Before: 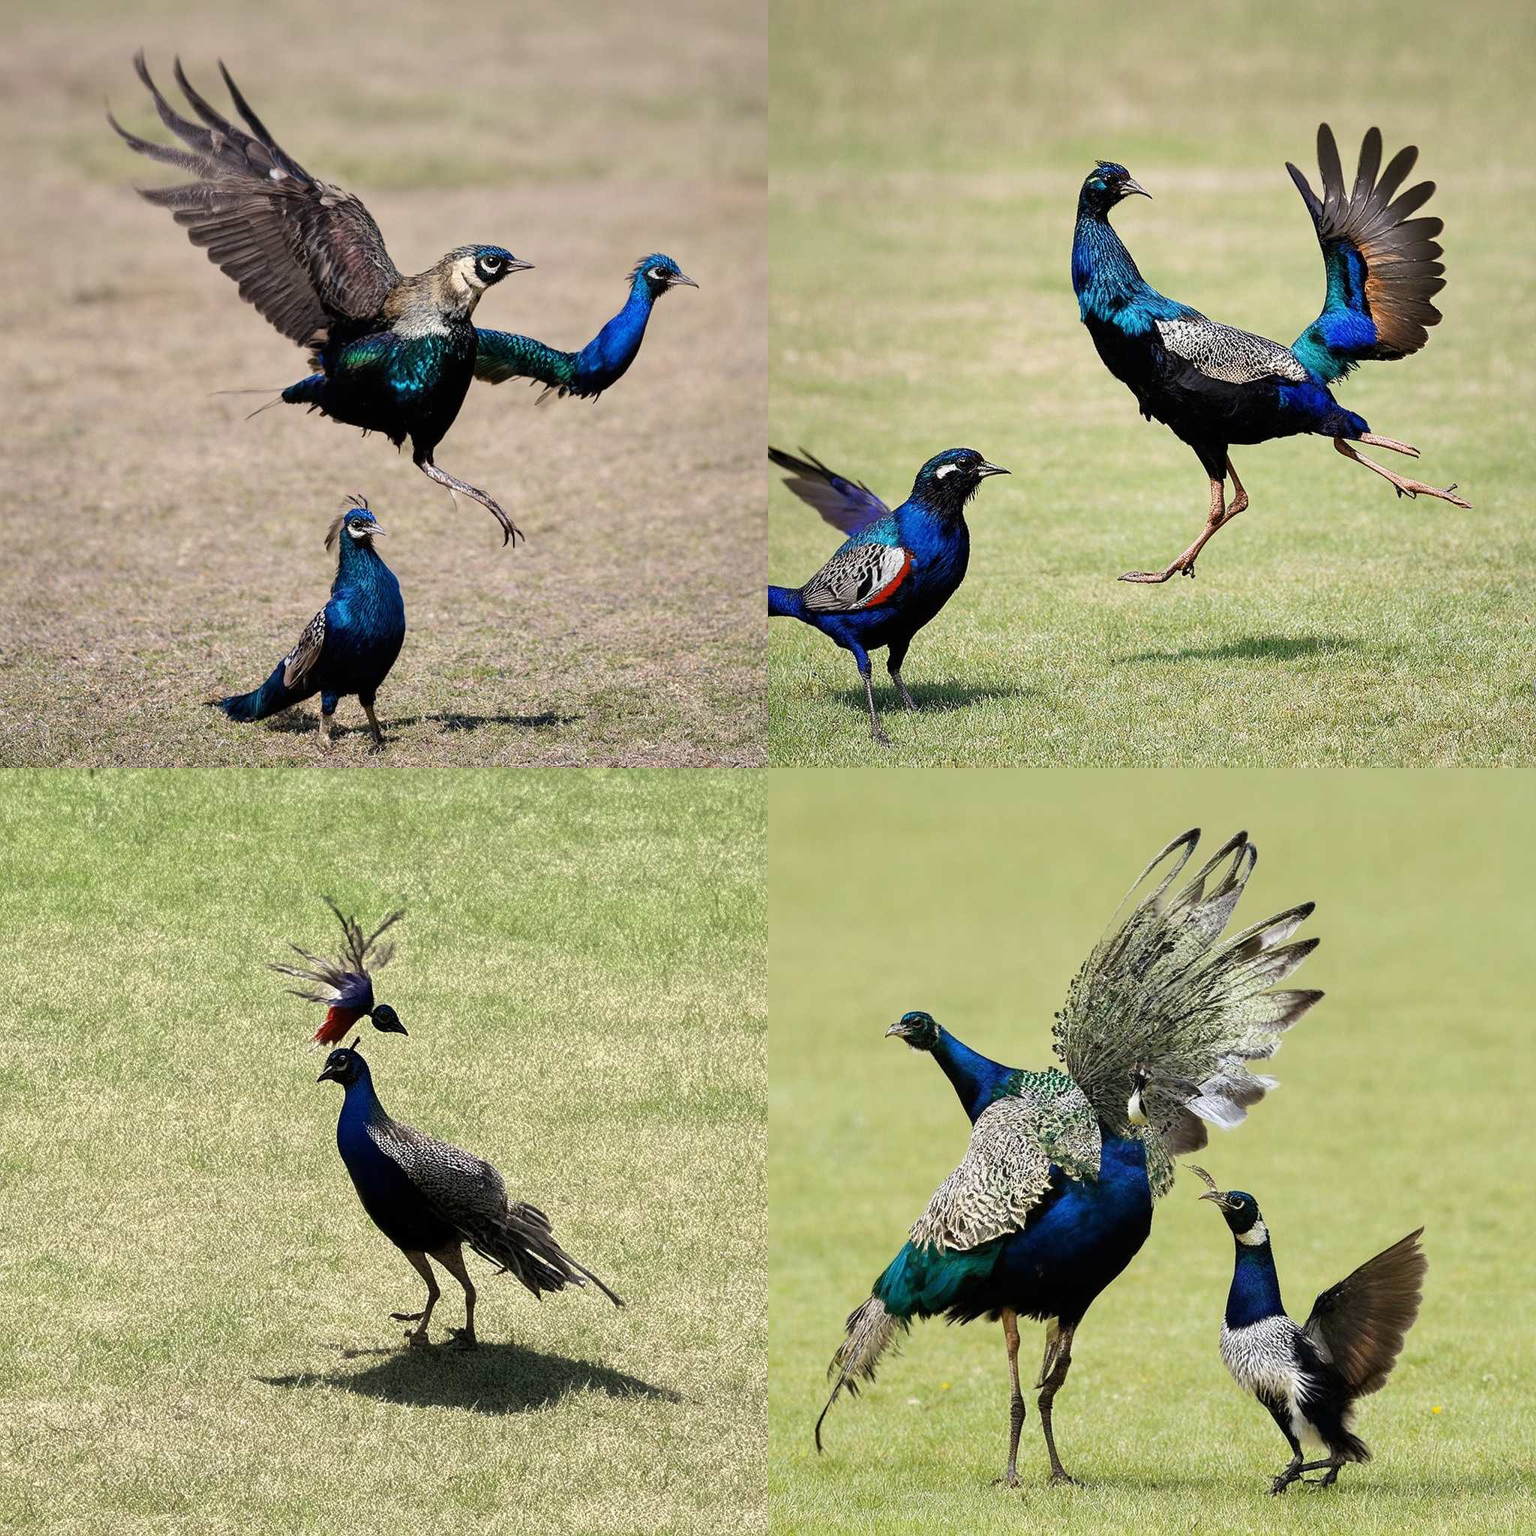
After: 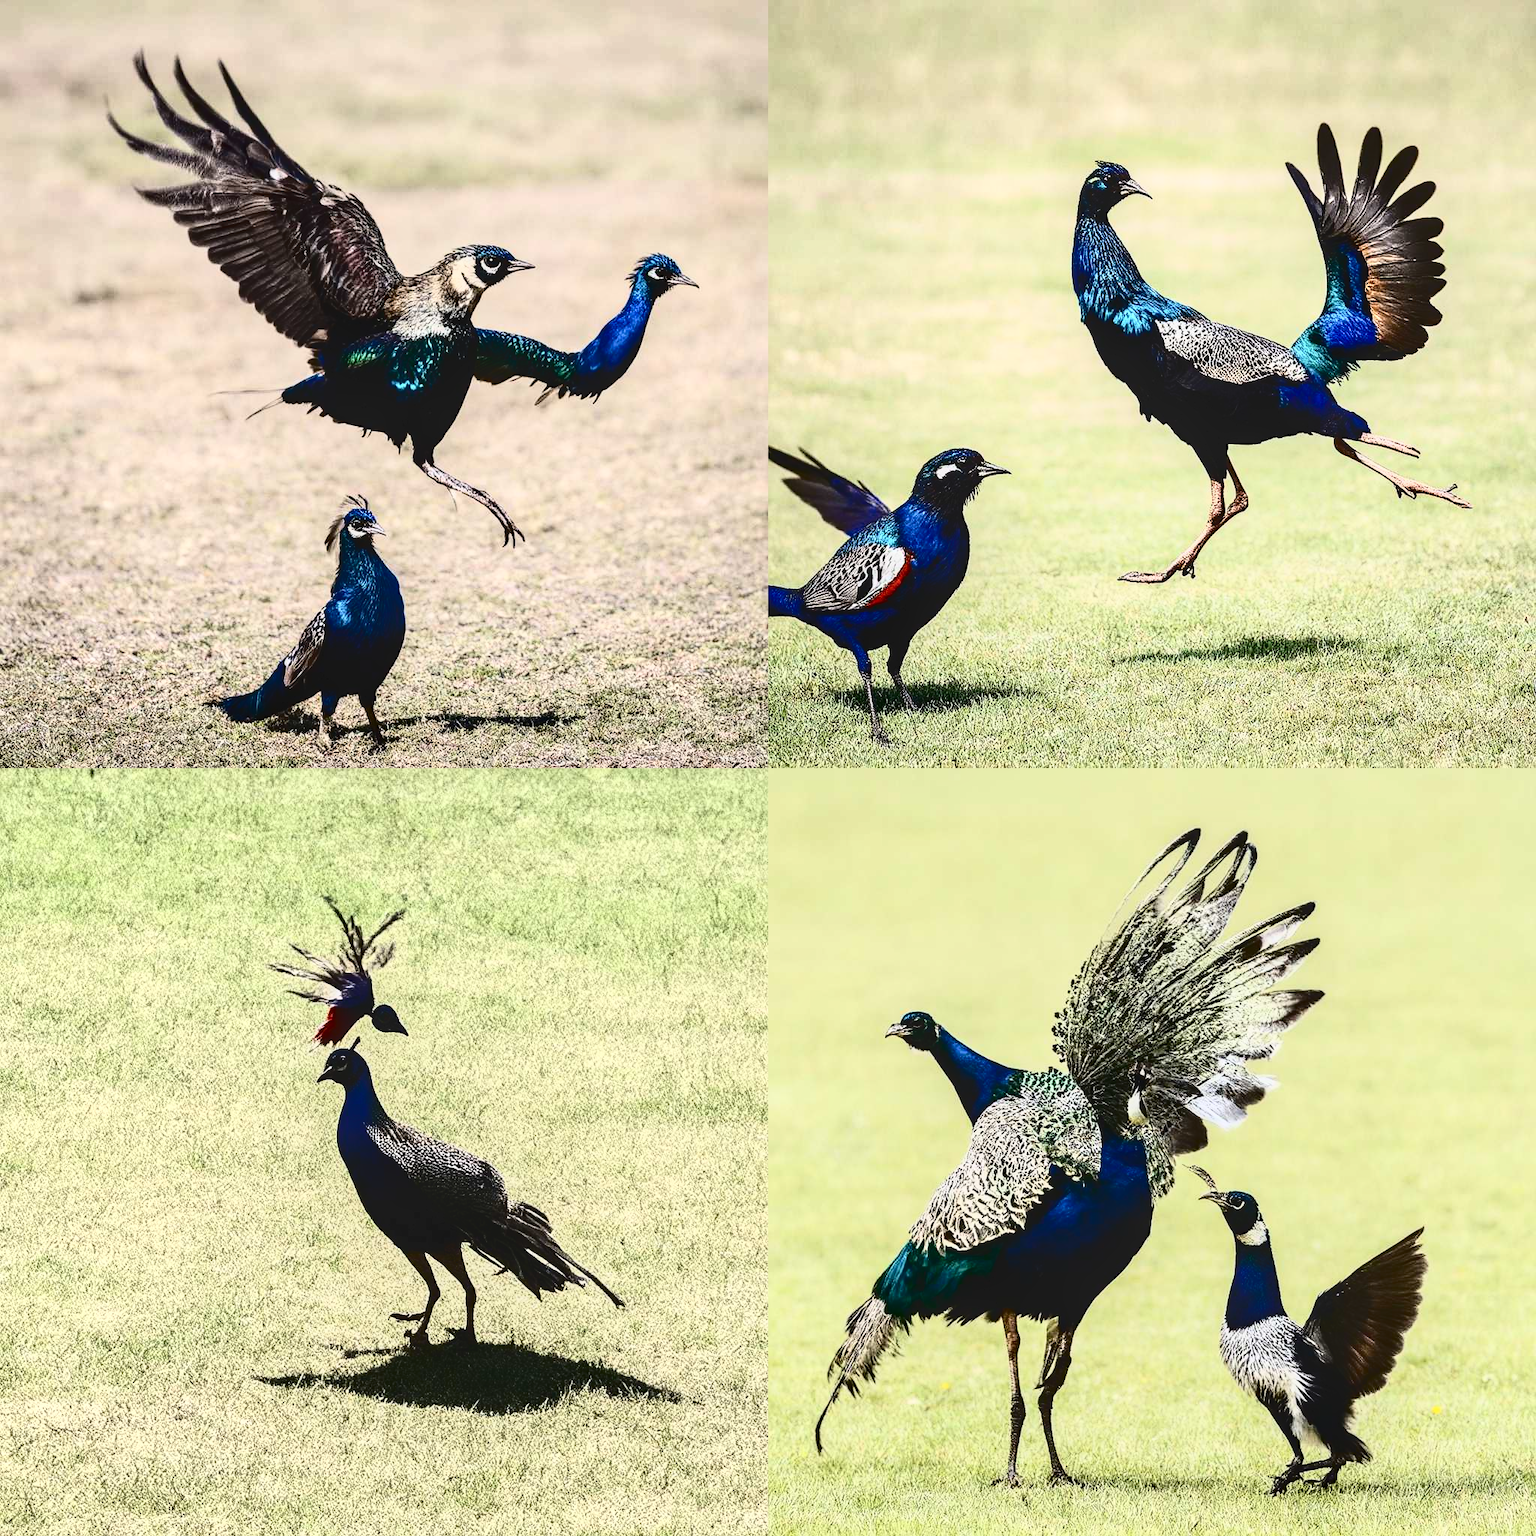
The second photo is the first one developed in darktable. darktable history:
tone equalizer: on, module defaults
tone curve: curves: ch0 [(0, 0) (0.003, 0.01) (0.011, 0.01) (0.025, 0.011) (0.044, 0.014) (0.069, 0.018) (0.1, 0.022) (0.136, 0.026) (0.177, 0.035) (0.224, 0.051) (0.277, 0.085) (0.335, 0.158) (0.399, 0.299) (0.468, 0.457) (0.543, 0.634) (0.623, 0.801) (0.709, 0.904) (0.801, 0.963) (0.898, 0.986) (1, 1)], color space Lab, independent channels, preserve colors none
local contrast: on, module defaults
